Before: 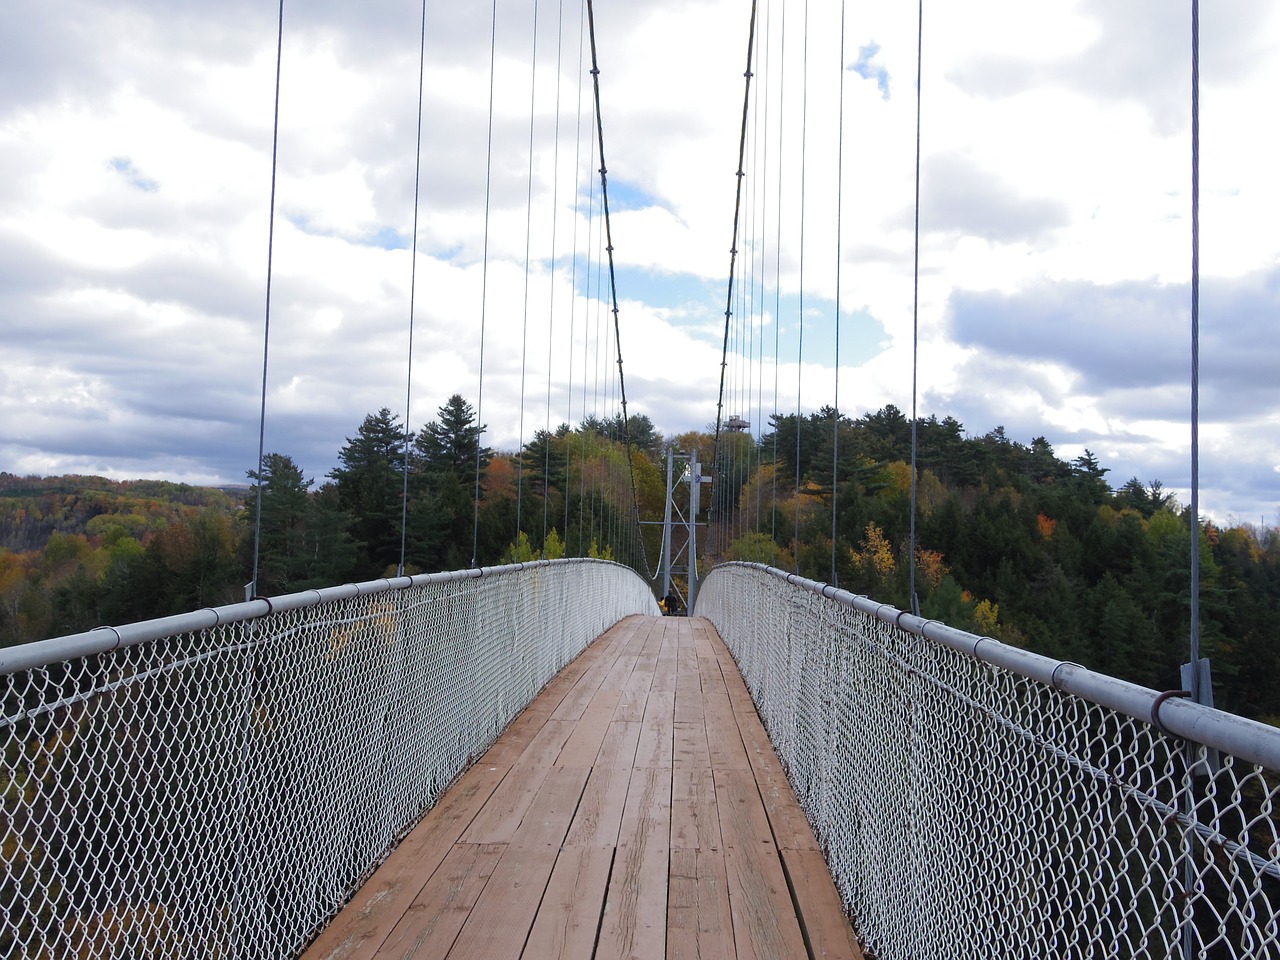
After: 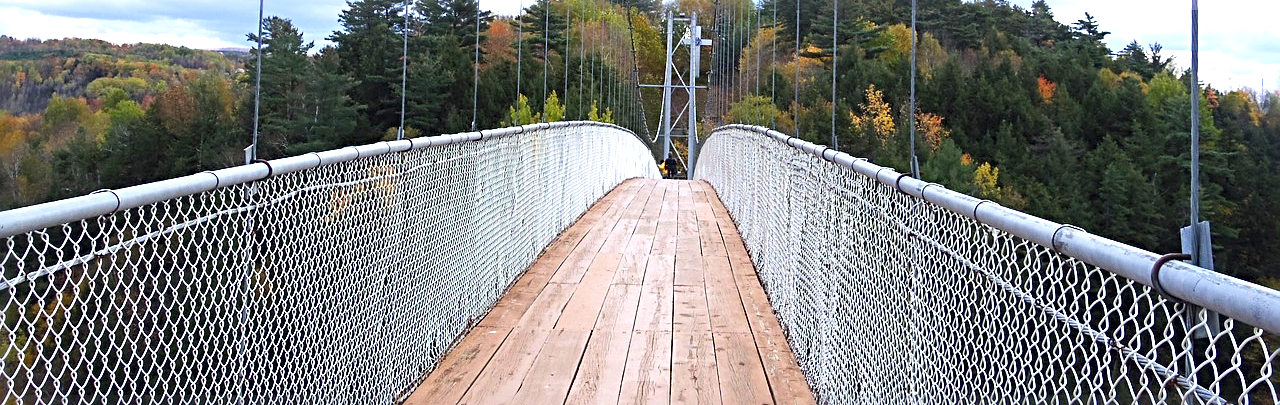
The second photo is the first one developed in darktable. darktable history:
crop: top 45.551%, bottom 12.262%
sharpen: radius 4
contrast brightness saturation: contrast 0.1, brightness 0.02, saturation 0.02
color correction: saturation 1.1
exposure: black level correction 0.001, exposure 1.116 EV, compensate highlight preservation false
